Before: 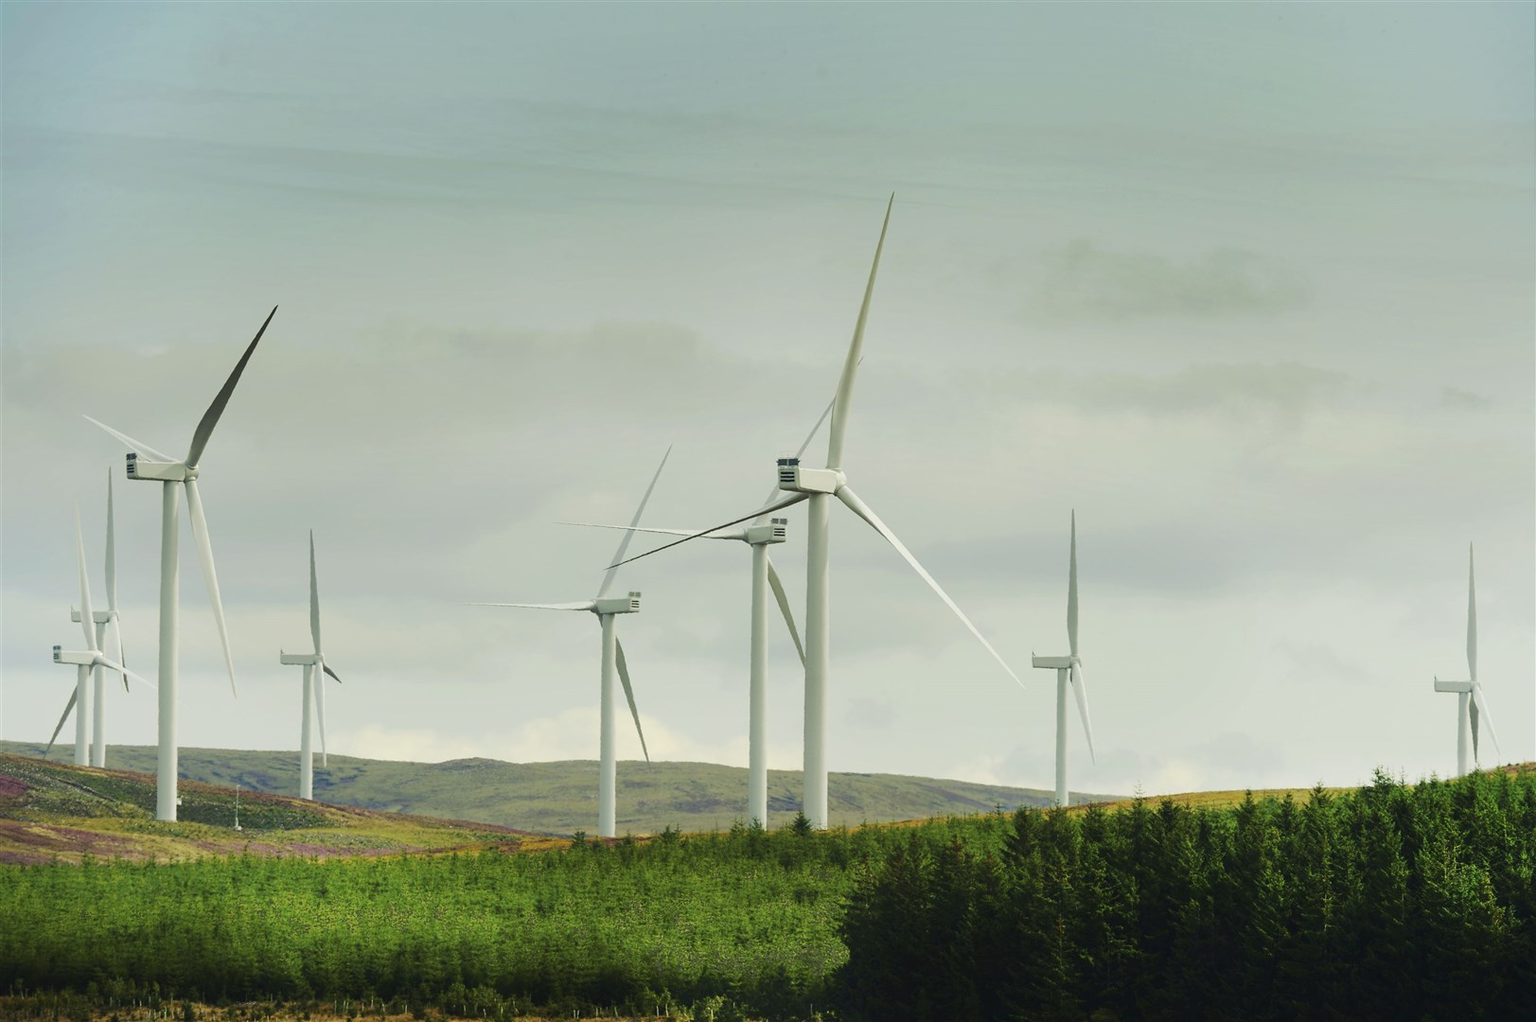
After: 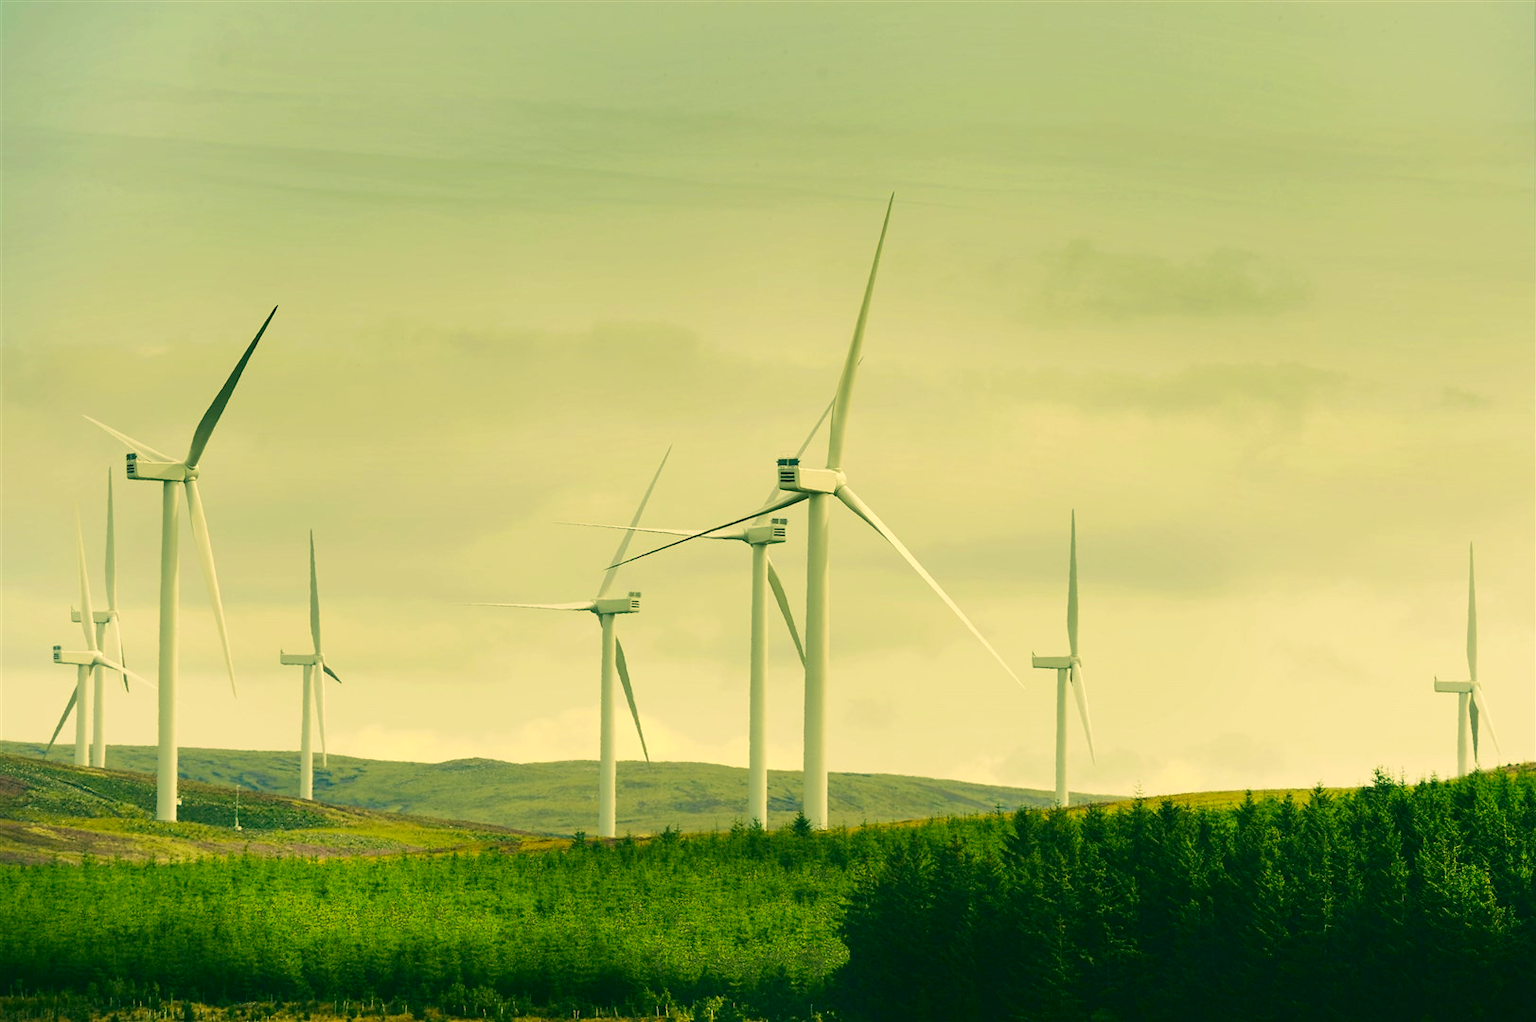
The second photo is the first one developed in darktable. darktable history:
exposure: exposure 0.207 EV, compensate highlight preservation false
color correction: highlights a* 5.62, highlights b* 33.57, shadows a* -25.86, shadows b* 4.02
velvia: on, module defaults
